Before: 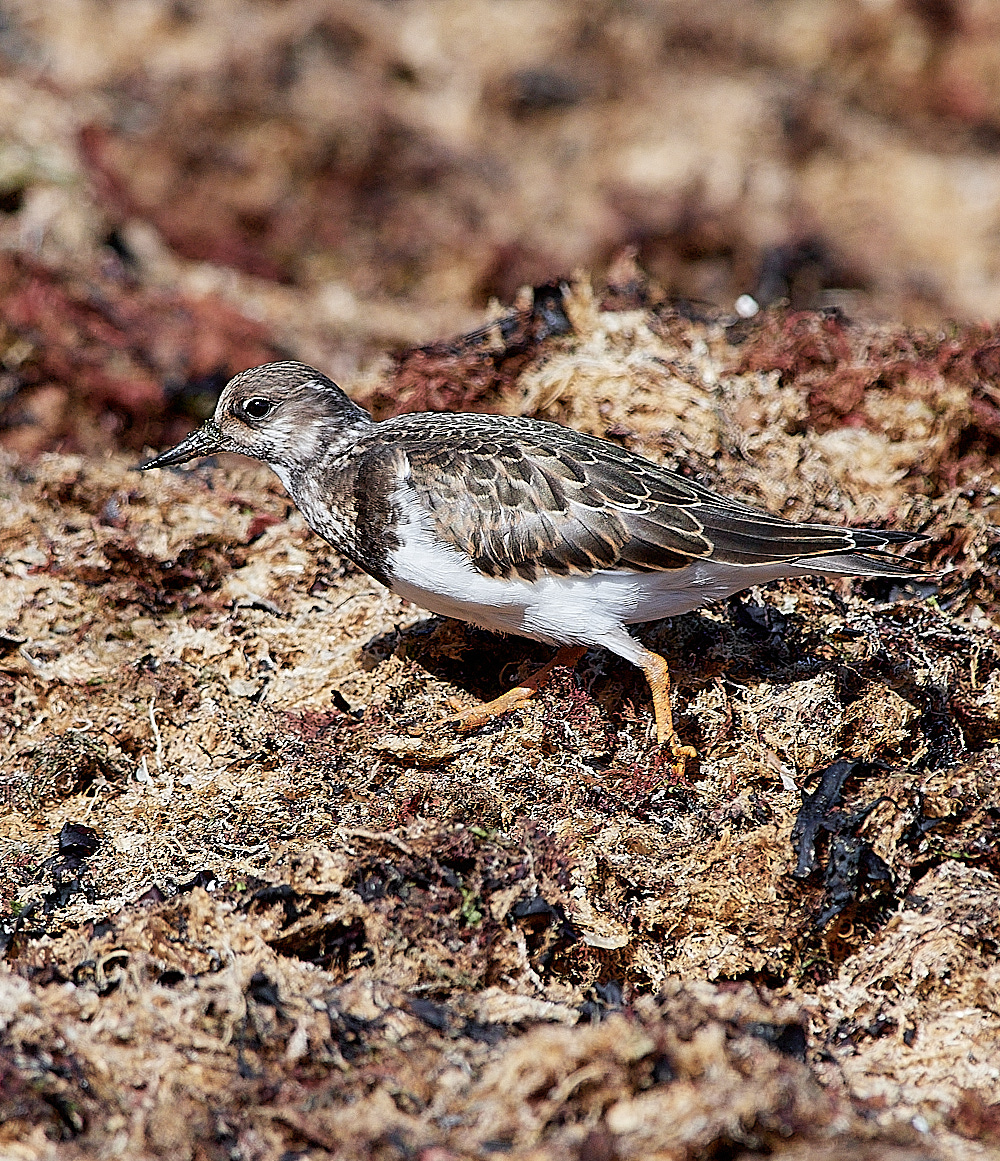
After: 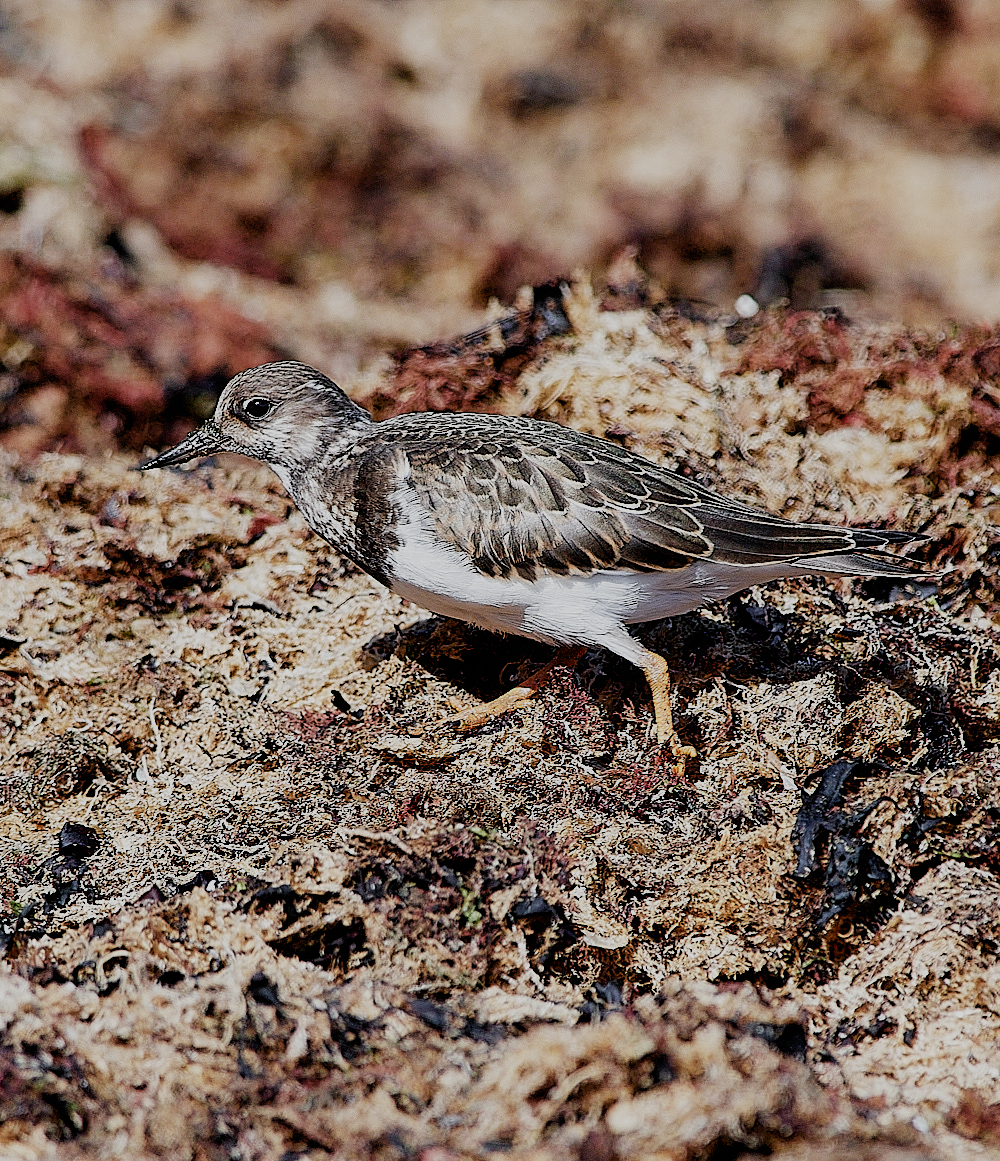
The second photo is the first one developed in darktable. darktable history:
filmic rgb: black relative exposure -7.65 EV, white relative exposure 4.56 EV, threshold 3.04 EV, hardness 3.61, preserve chrominance no, color science v5 (2021), enable highlight reconstruction true
